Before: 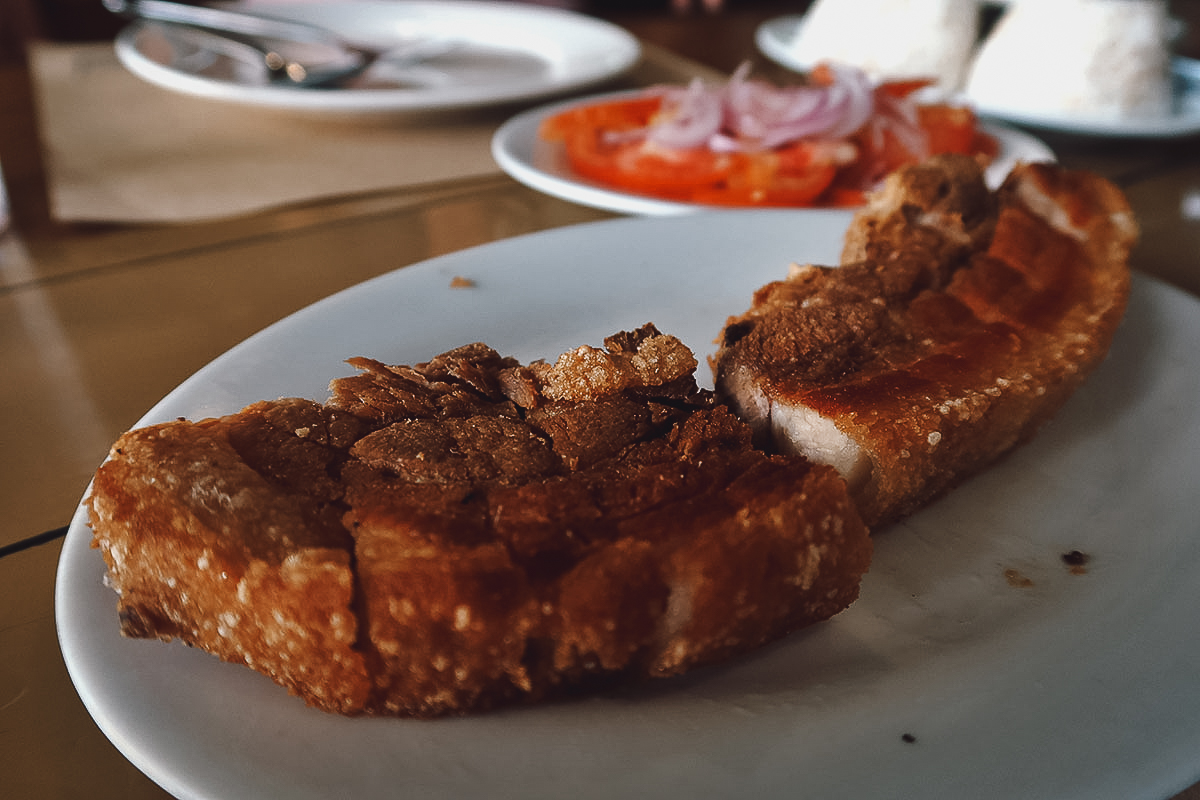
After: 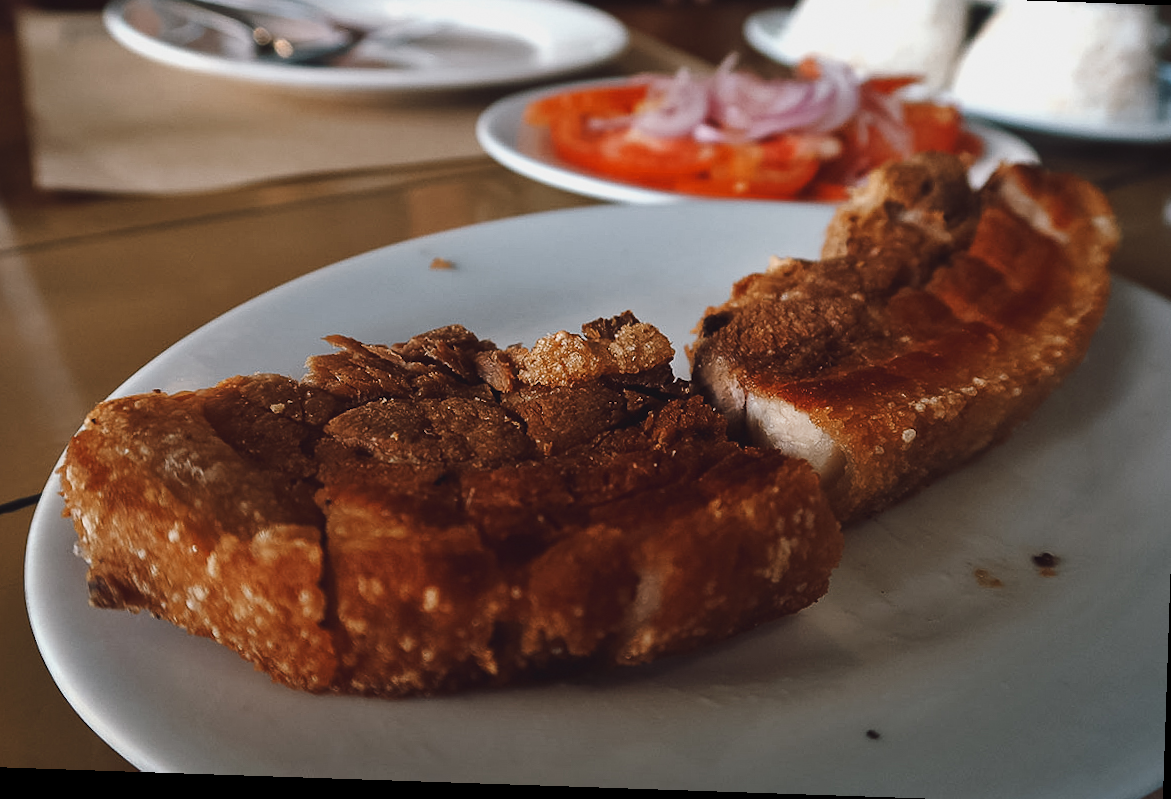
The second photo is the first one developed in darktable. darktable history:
crop and rotate: angle -1.93°, left 3.083%, top 4.136%, right 1.412%, bottom 0.653%
